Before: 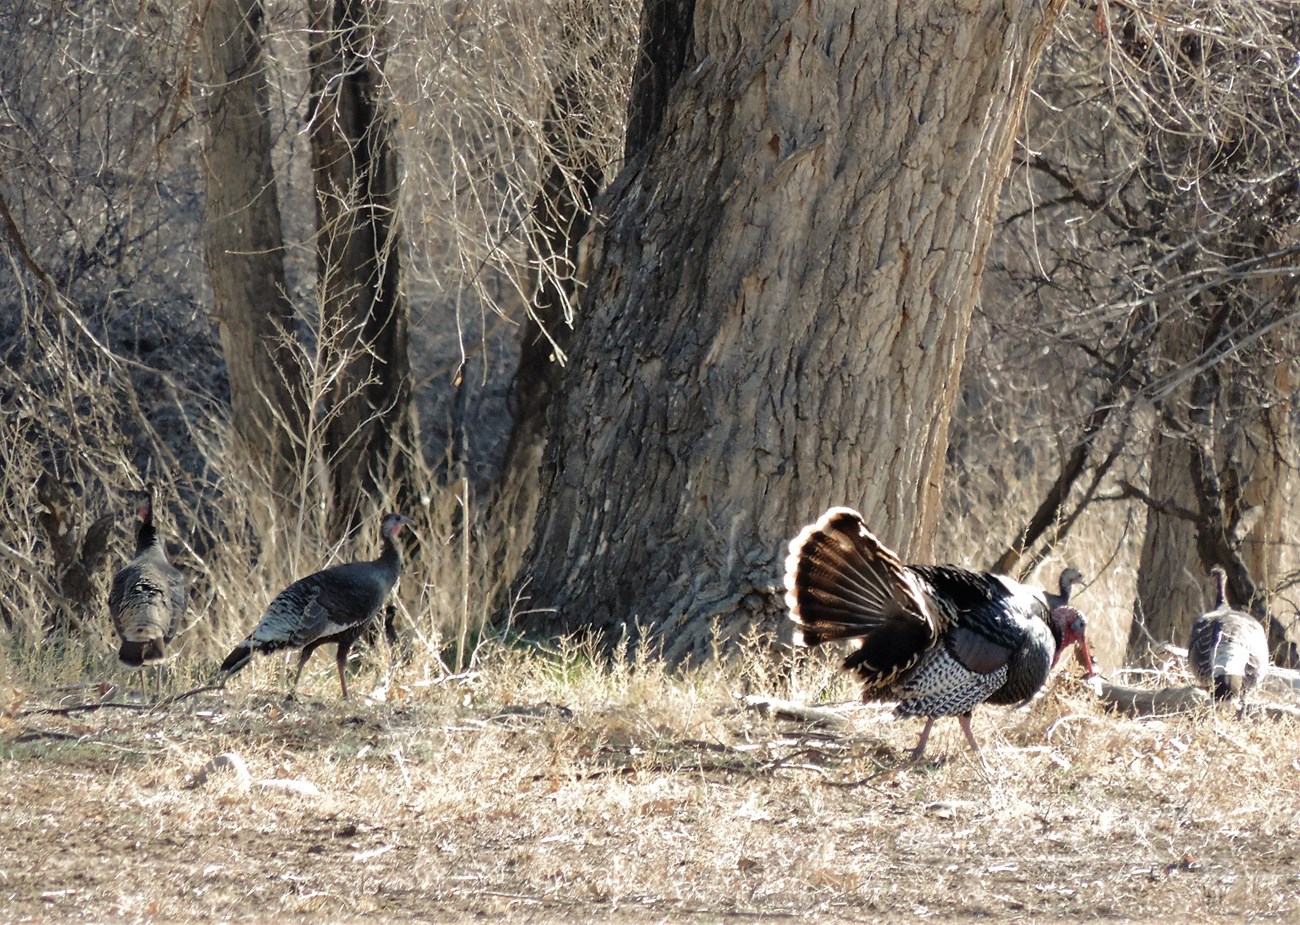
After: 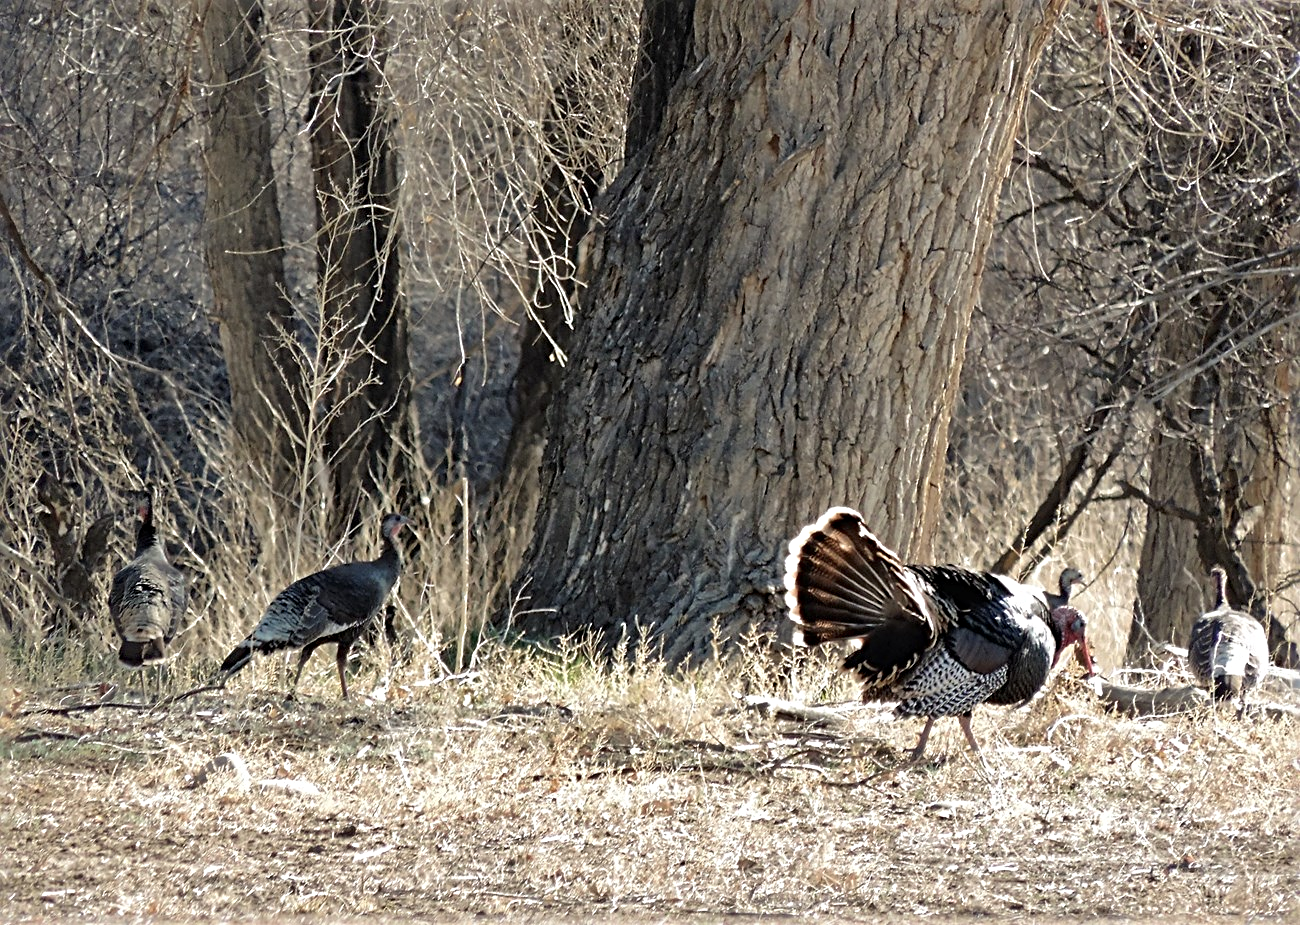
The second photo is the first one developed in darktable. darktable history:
sharpen: radius 3.989
